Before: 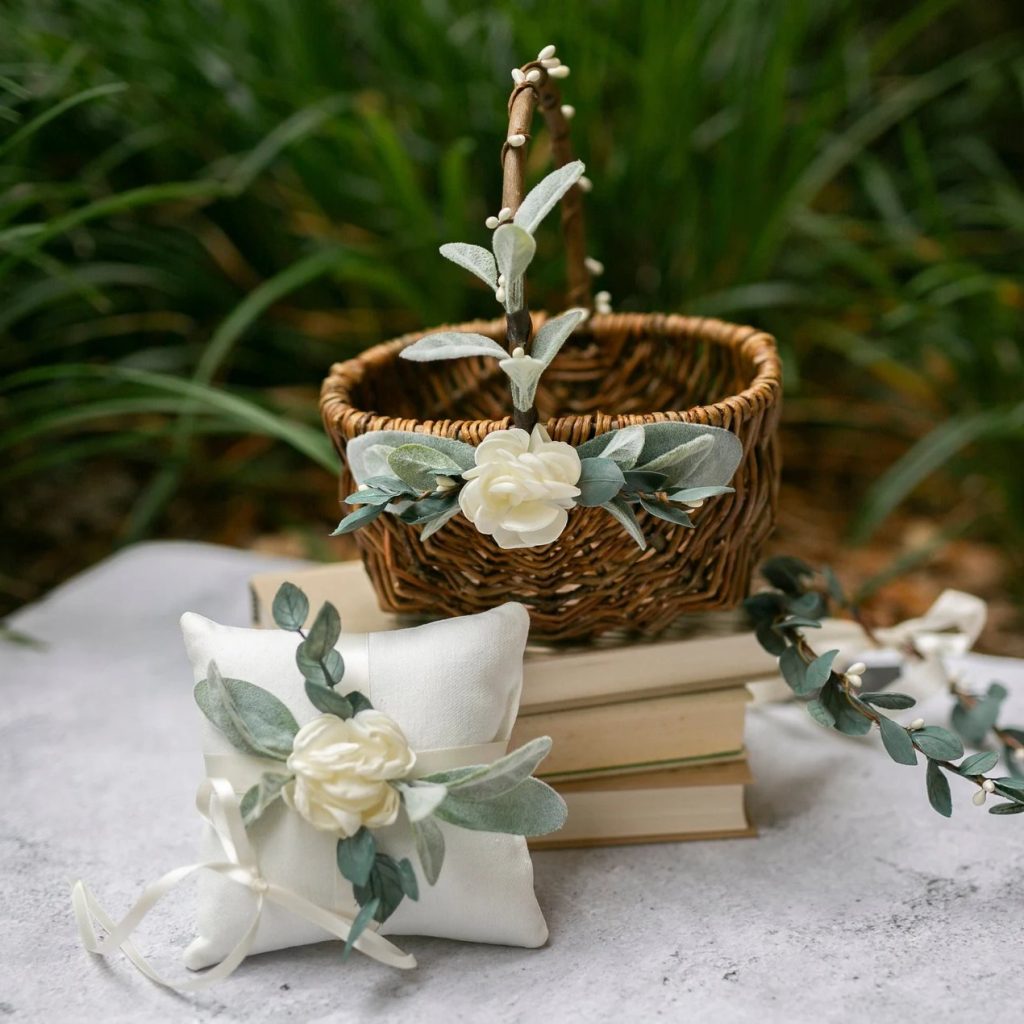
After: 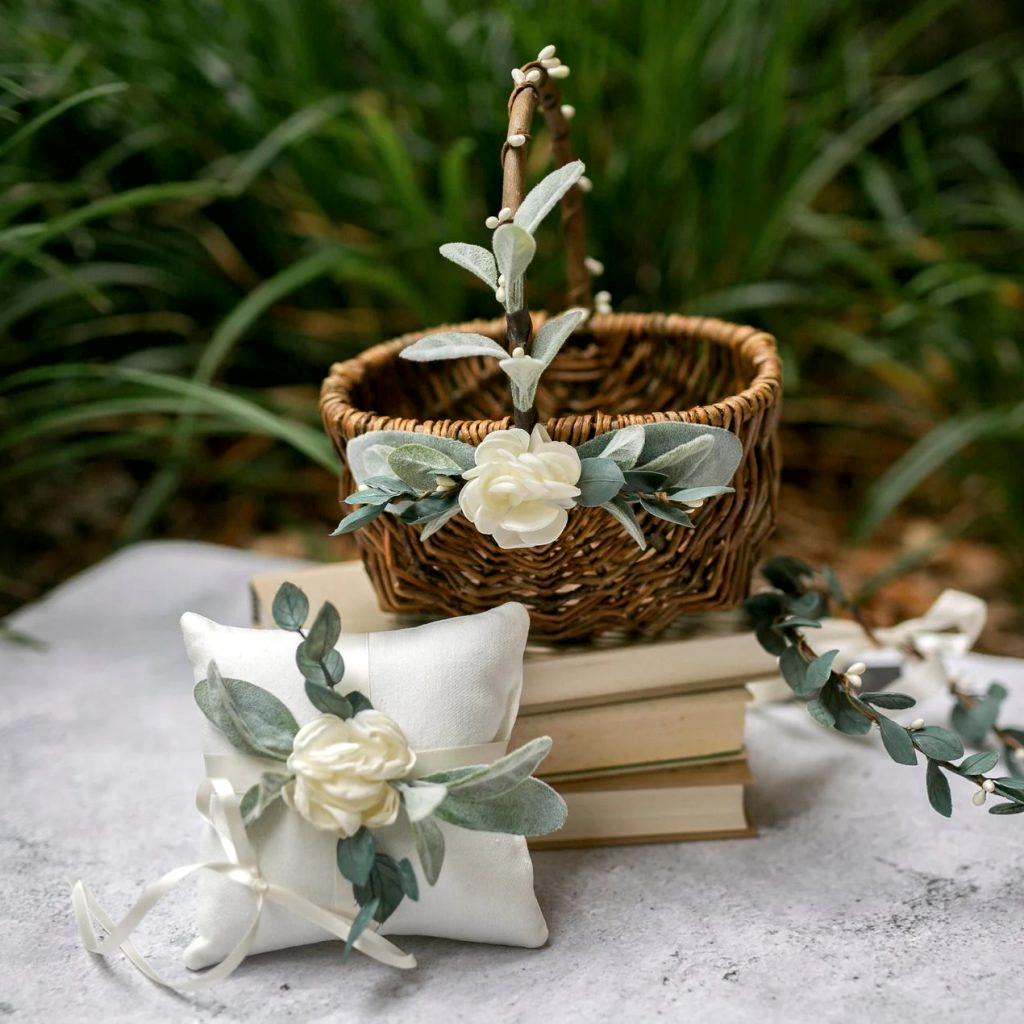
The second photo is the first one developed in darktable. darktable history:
local contrast: mode bilateral grid, contrast 19, coarseness 50, detail 143%, midtone range 0.2
